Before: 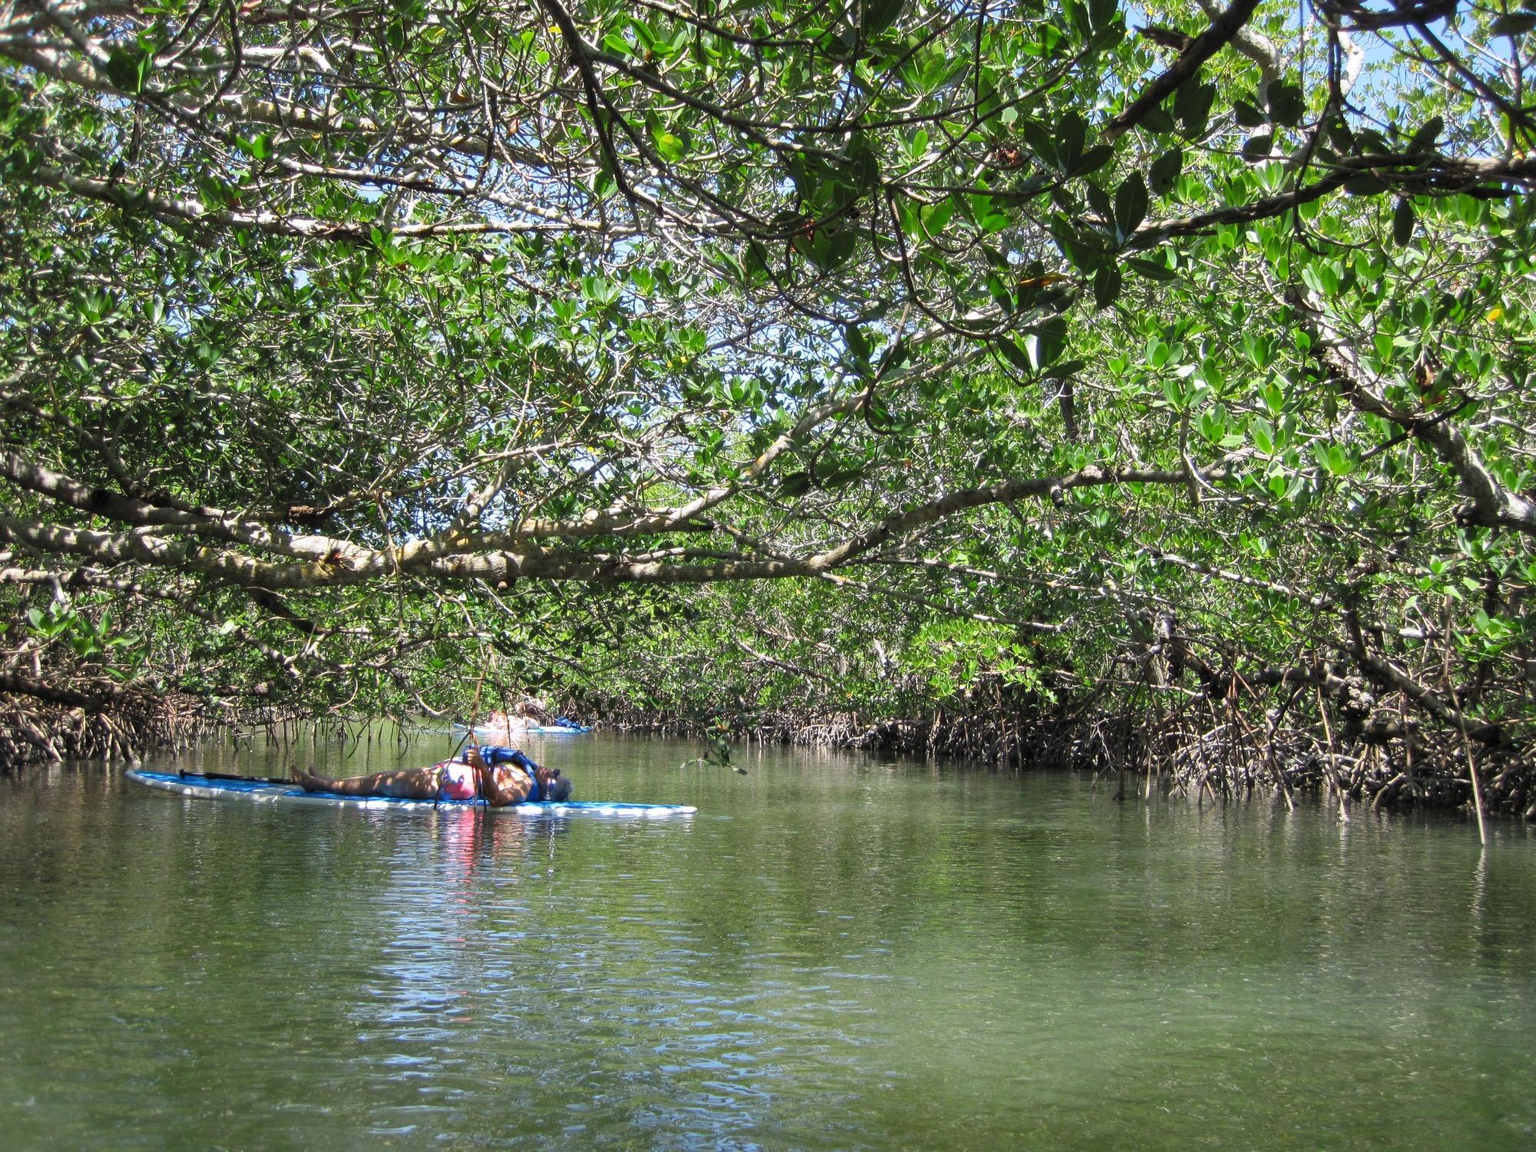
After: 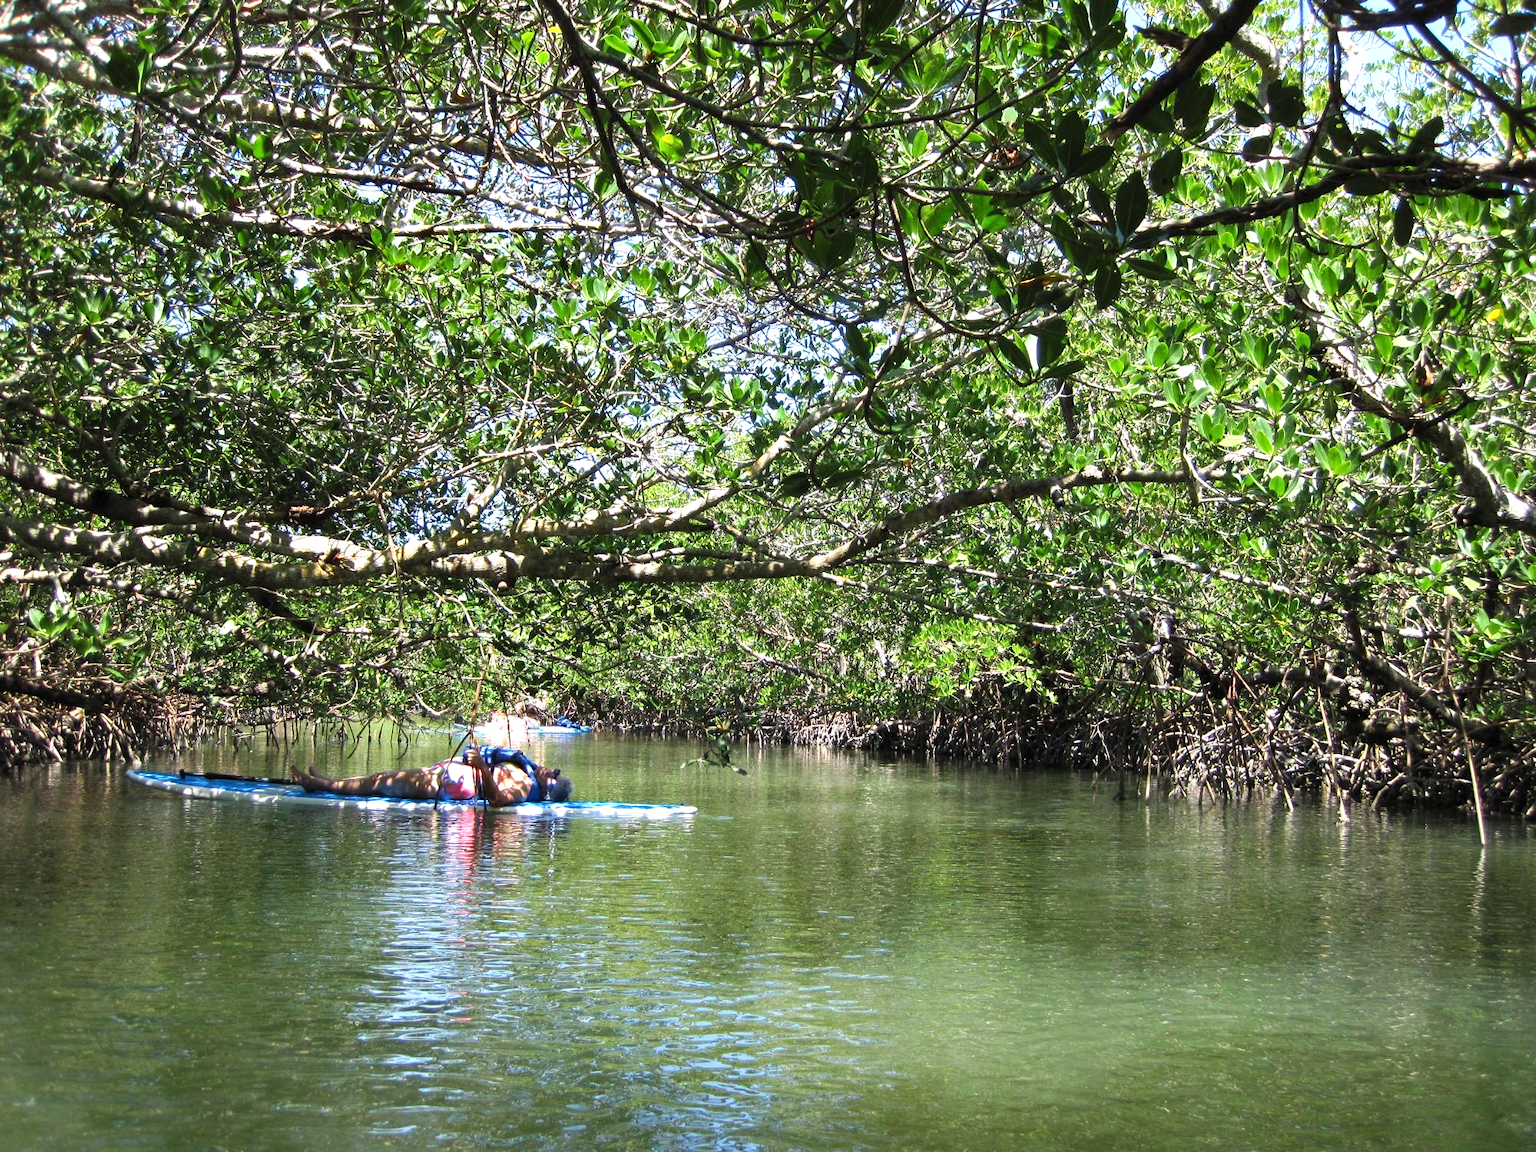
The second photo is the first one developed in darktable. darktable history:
tone equalizer: -8 EV -0.726 EV, -7 EV -0.719 EV, -6 EV -0.627 EV, -5 EV -0.4 EV, -3 EV 0.367 EV, -2 EV 0.6 EV, -1 EV 0.682 EV, +0 EV 0.726 EV, edges refinement/feathering 500, mask exposure compensation -1.57 EV, preserve details guided filter
color balance rgb: perceptual saturation grading › global saturation 0.878%
velvia: on, module defaults
